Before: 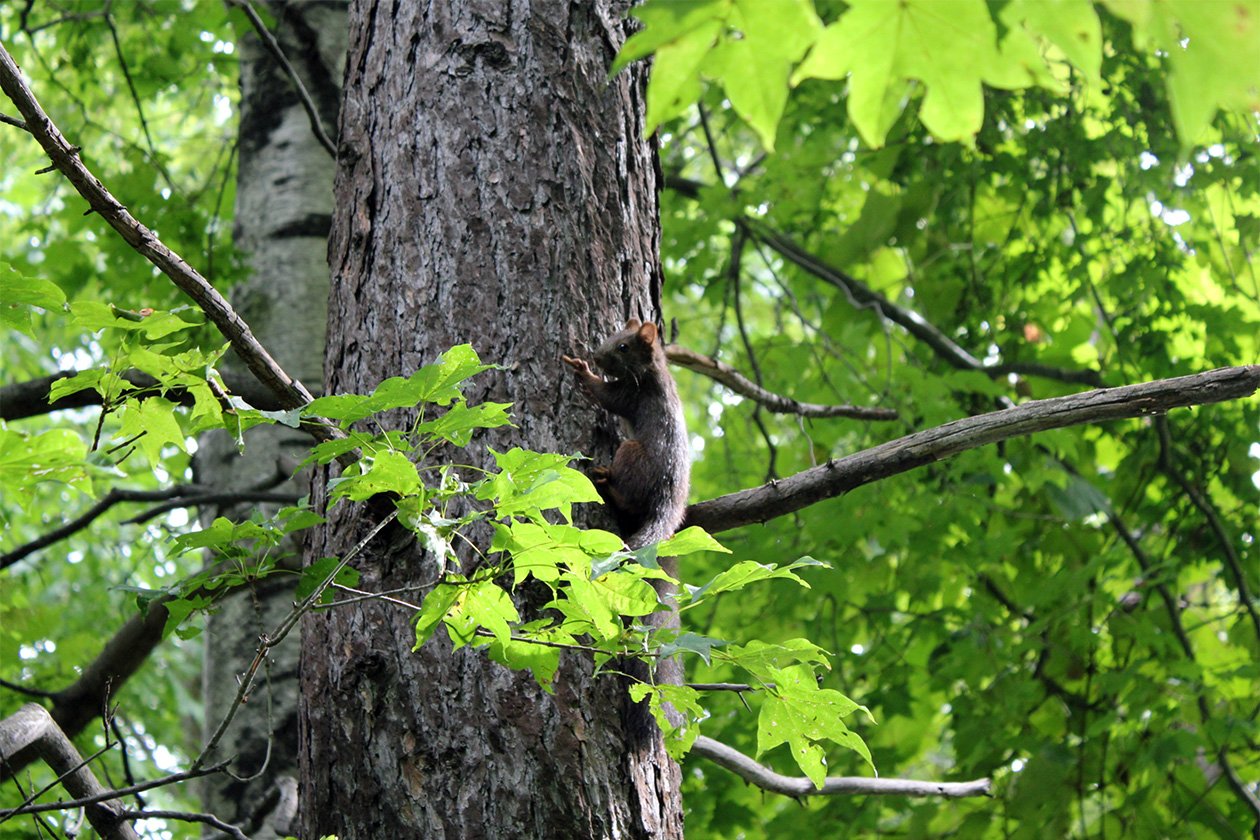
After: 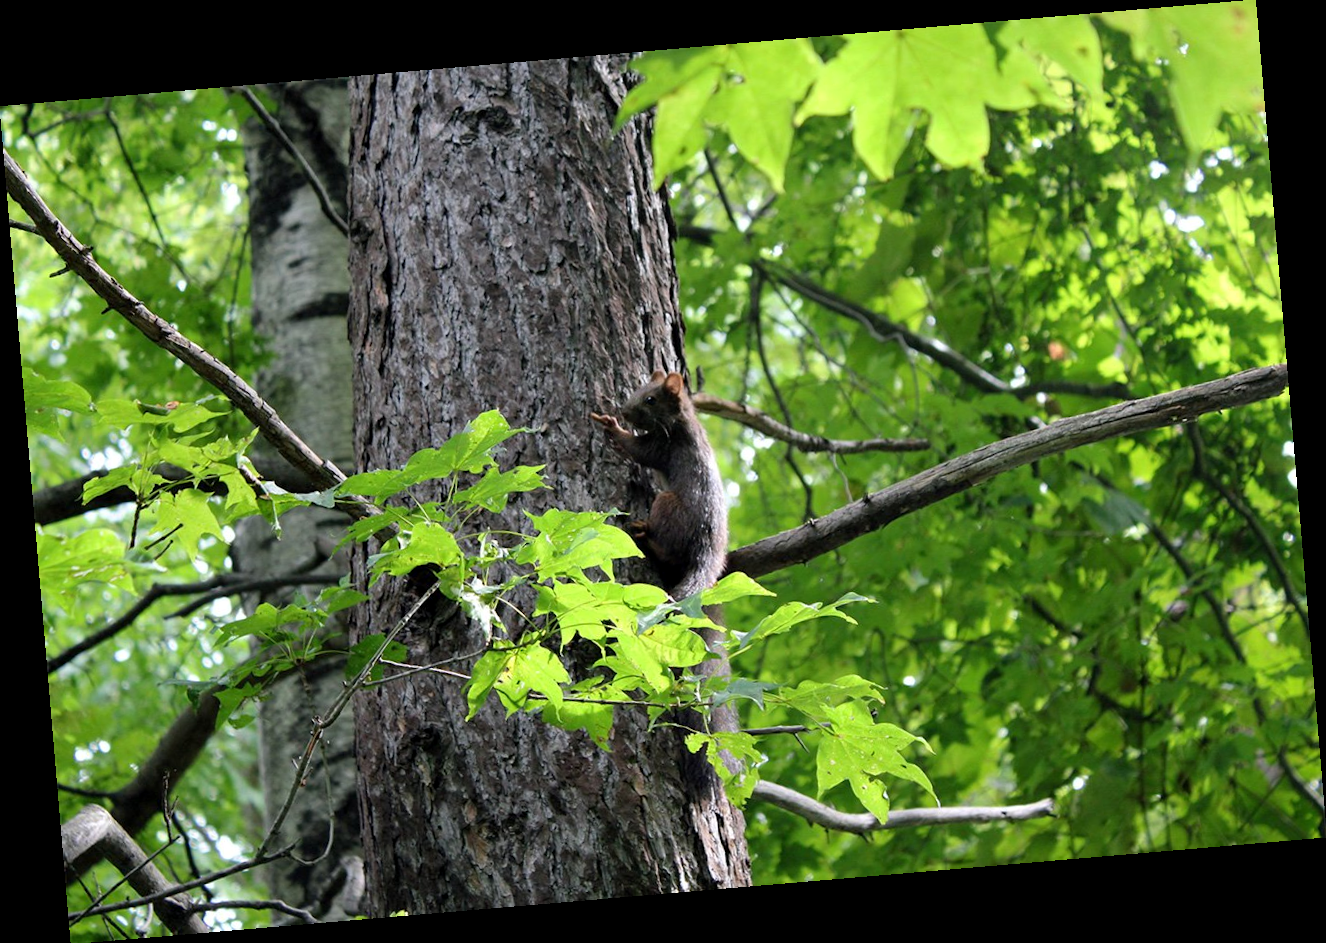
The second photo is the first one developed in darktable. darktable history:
exposure: black level correction 0.001, exposure 0.014 EV, compensate highlight preservation false
rotate and perspective: rotation -4.86°, automatic cropping off
